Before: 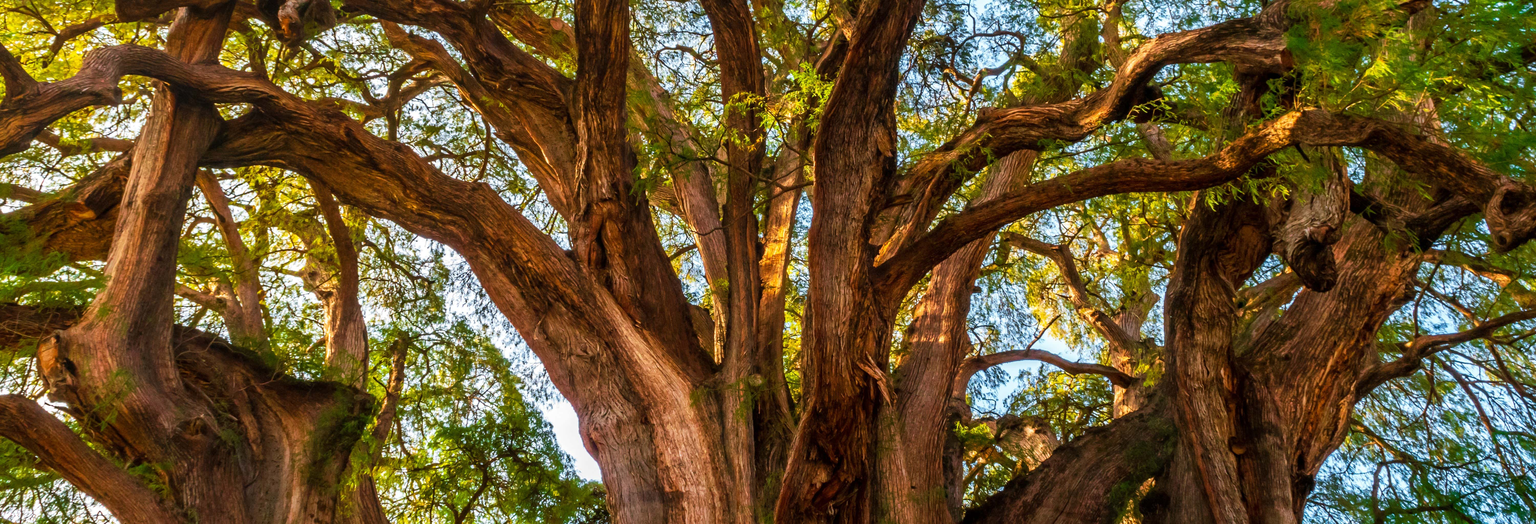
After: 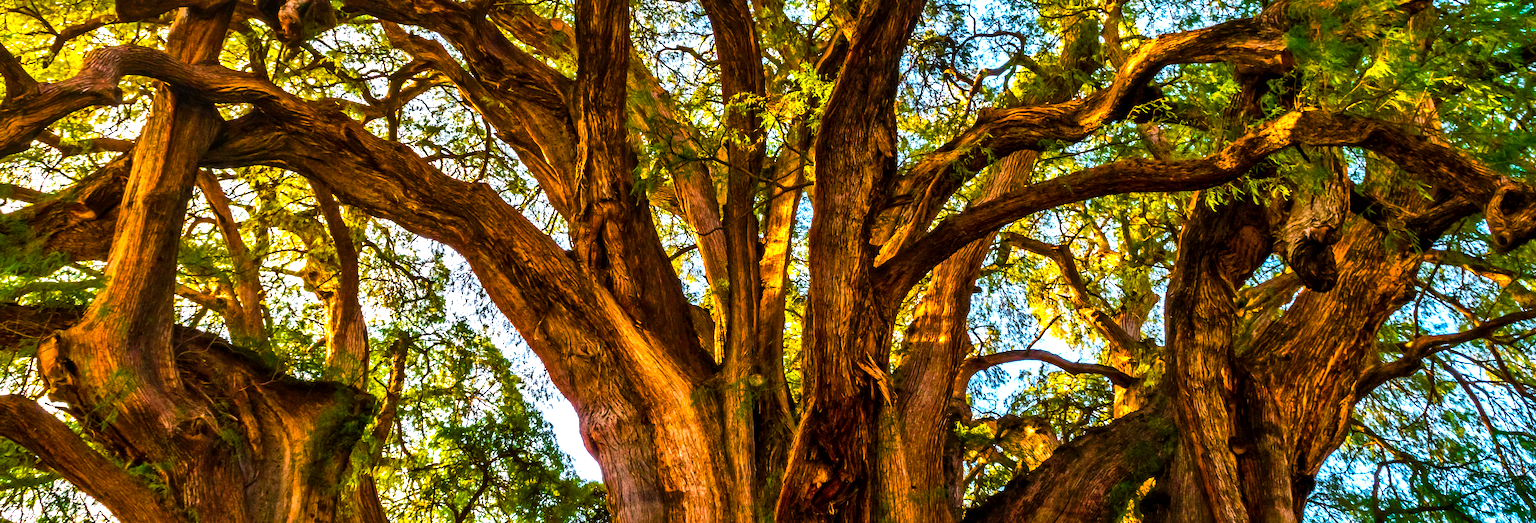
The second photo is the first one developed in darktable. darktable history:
shadows and highlights: soften with gaussian
tone equalizer: -8 EV -0.729 EV, -7 EV -0.689 EV, -6 EV -0.633 EV, -5 EV -0.422 EV, -3 EV 0.388 EV, -2 EV 0.6 EV, -1 EV 0.688 EV, +0 EV 0.754 EV, edges refinement/feathering 500, mask exposure compensation -1.57 EV, preserve details no
local contrast: mode bilateral grid, contrast 20, coarseness 50, detail 119%, midtone range 0.2
color balance rgb: highlights gain › chroma 1.587%, highlights gain › hue 56.26°, linear chroma grading › global chroma 18.341%, perceptual saturation grading › global saturation 30.556%, global vibrance 14.921%
